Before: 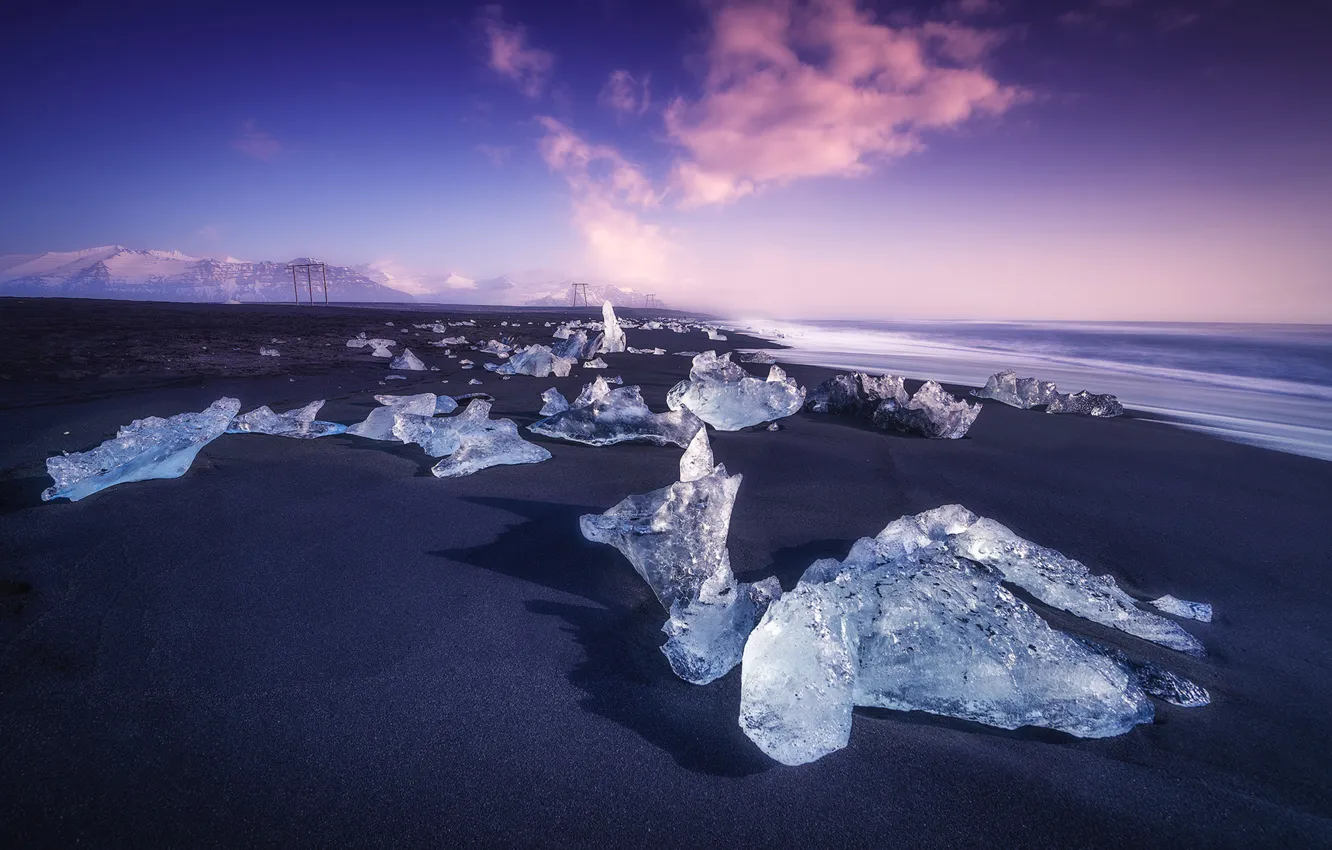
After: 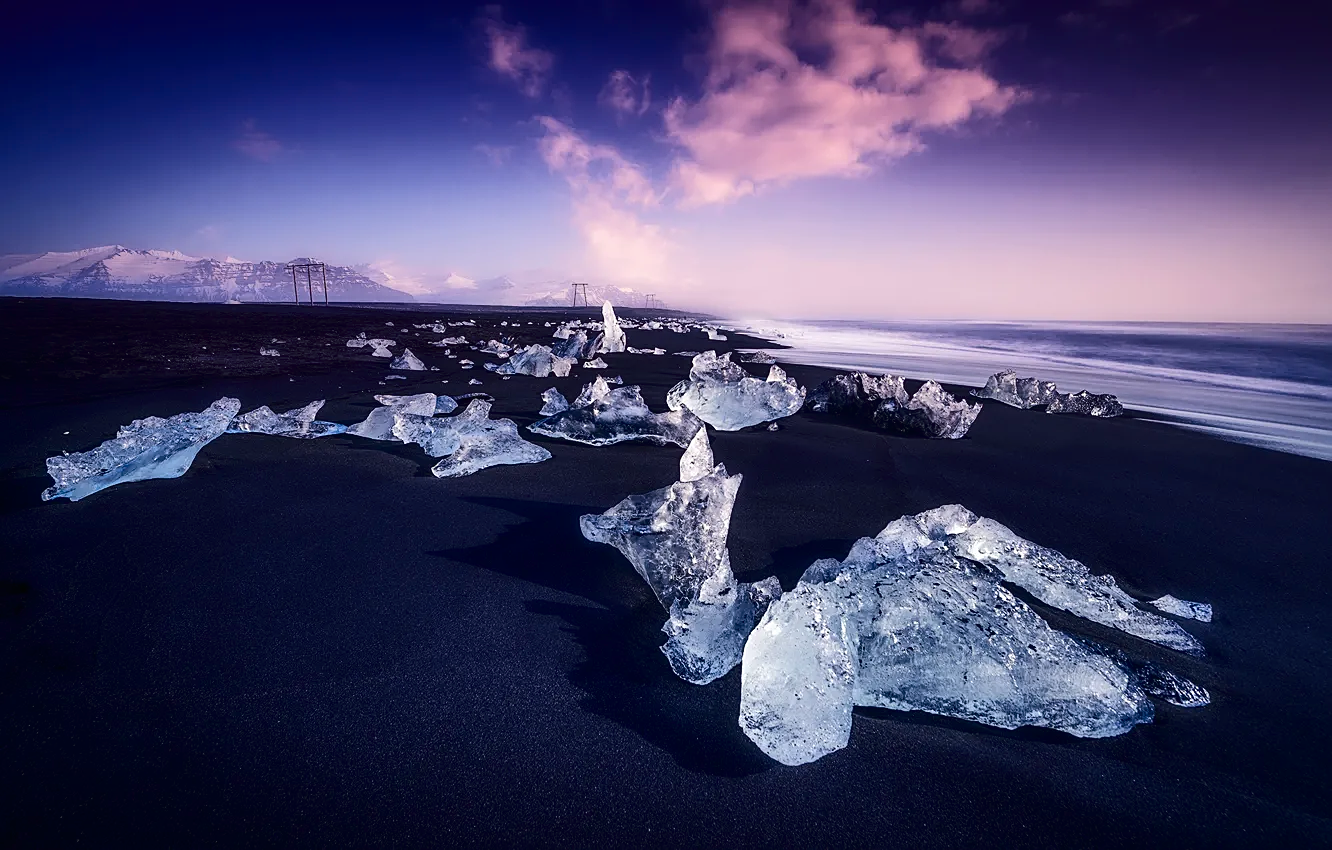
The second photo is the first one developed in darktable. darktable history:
sharpen: on, module defaults
tone curve: curves: ch0 [(0, 0) (0.003, 0.007) (0.011, 0.008) (0.025, 0.007) (0.044, 0.009) (0.069, 0.012) (0.1, 0.02) (0.136, 0.035) (0.177, 0.06) (0.224, 0.104) (0.277, 0.16) (0.335, 0.228) (0.399, 0.308) (0.468, 0.418) (0.543, 0.525) (0.623, 0.635) (0.709, 0.723) (0.801, 0.802) (0.898, 0.889) (1, 1)], color space Lab, independent channels, preserve colors none
